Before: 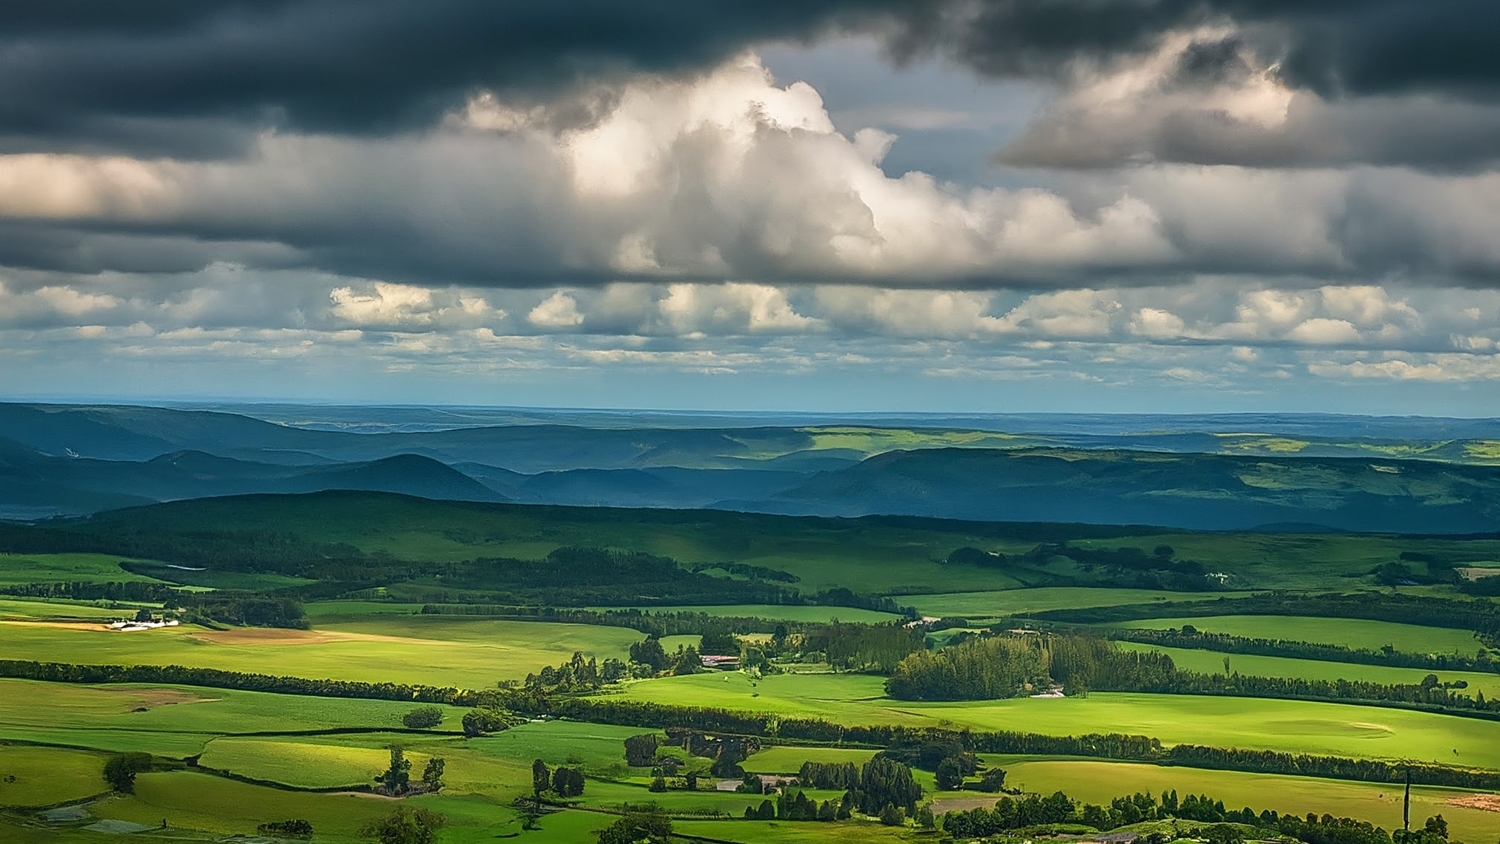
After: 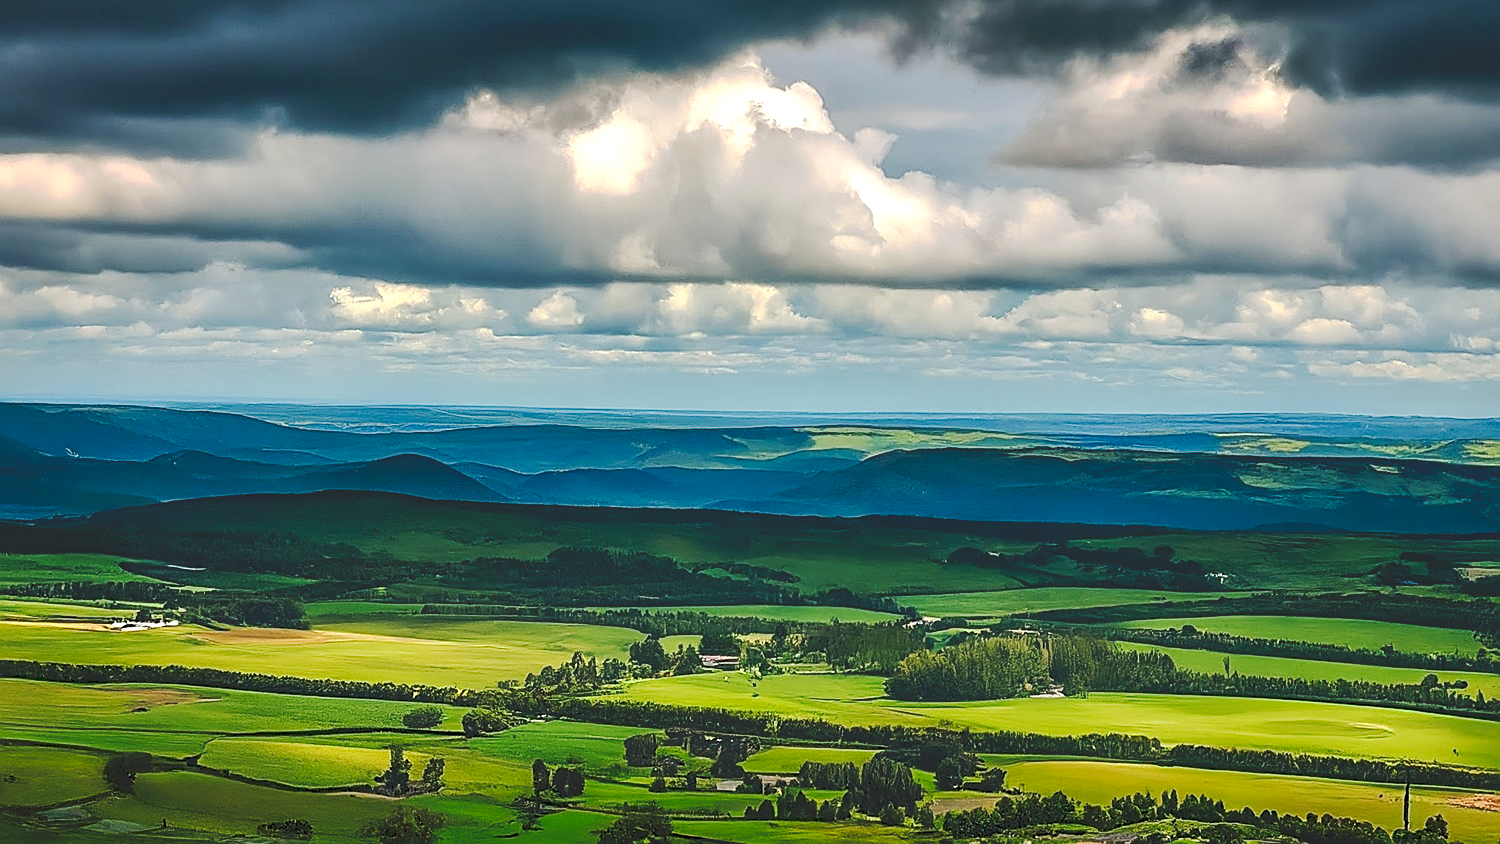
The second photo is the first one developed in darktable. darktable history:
sharpen: on, module defaults
graduated density: rotation -180°, offset 24.95
exposure: exposure 0.507 EV, compensate highlight preservation false
tone curve: curves: ch0 [(0, 0) (0.003, 0.132) (0.011, 0.136) (0.025, 0.14) (0.044, 0.147) (0.069, 0.149) (0.1, 0.156) (0.136, 0.163) (0.177, 0.177) (0.224, 0.2) (0.277, 0.251) (0.335, 0.311) (0.399, 0.387) (0.468, 0.487) (0.543, 0.585) (0.623, 0.675) (0.709, 0.742) (0.801, 0.81) (0.898, 0.867) (1, 1)], preserve colors none
